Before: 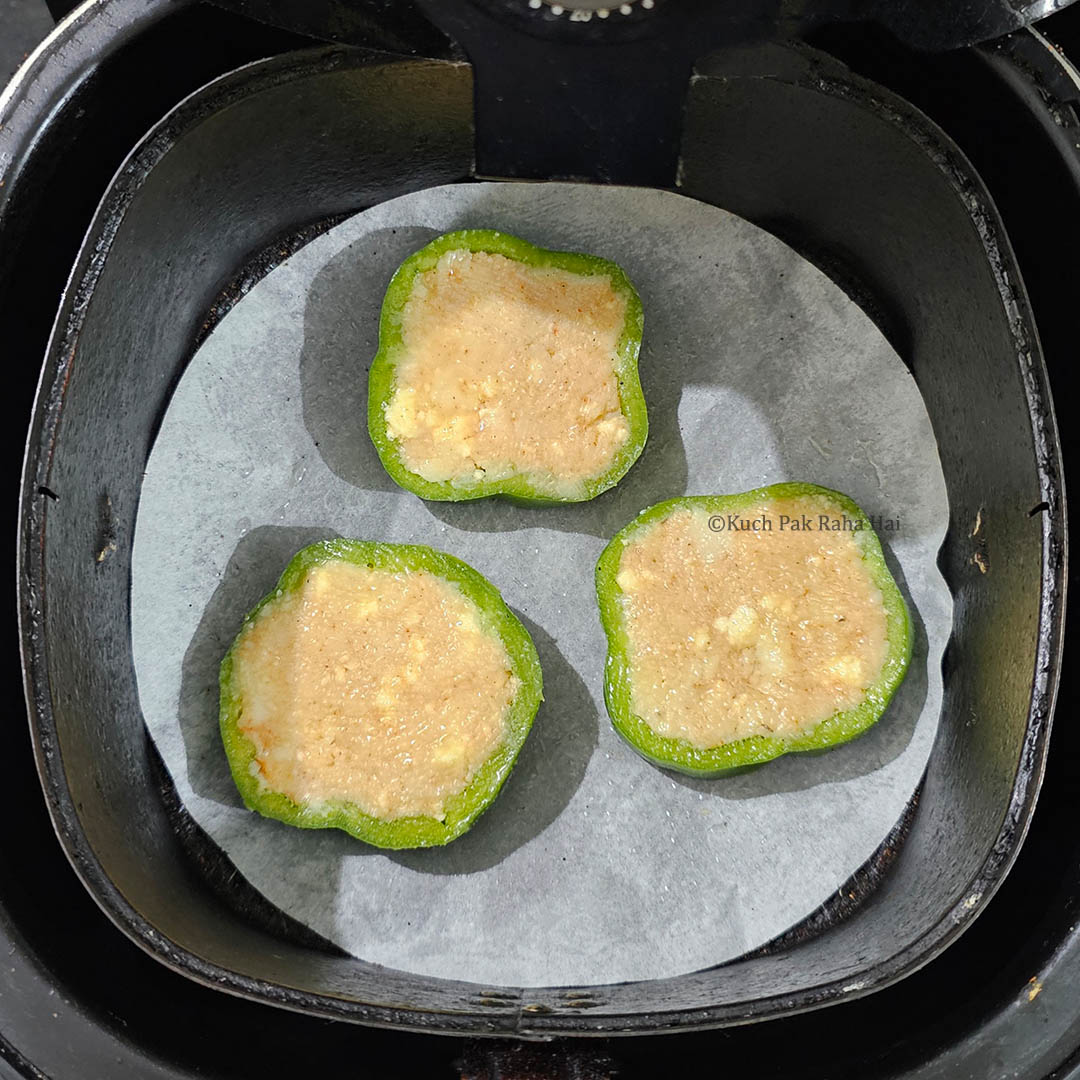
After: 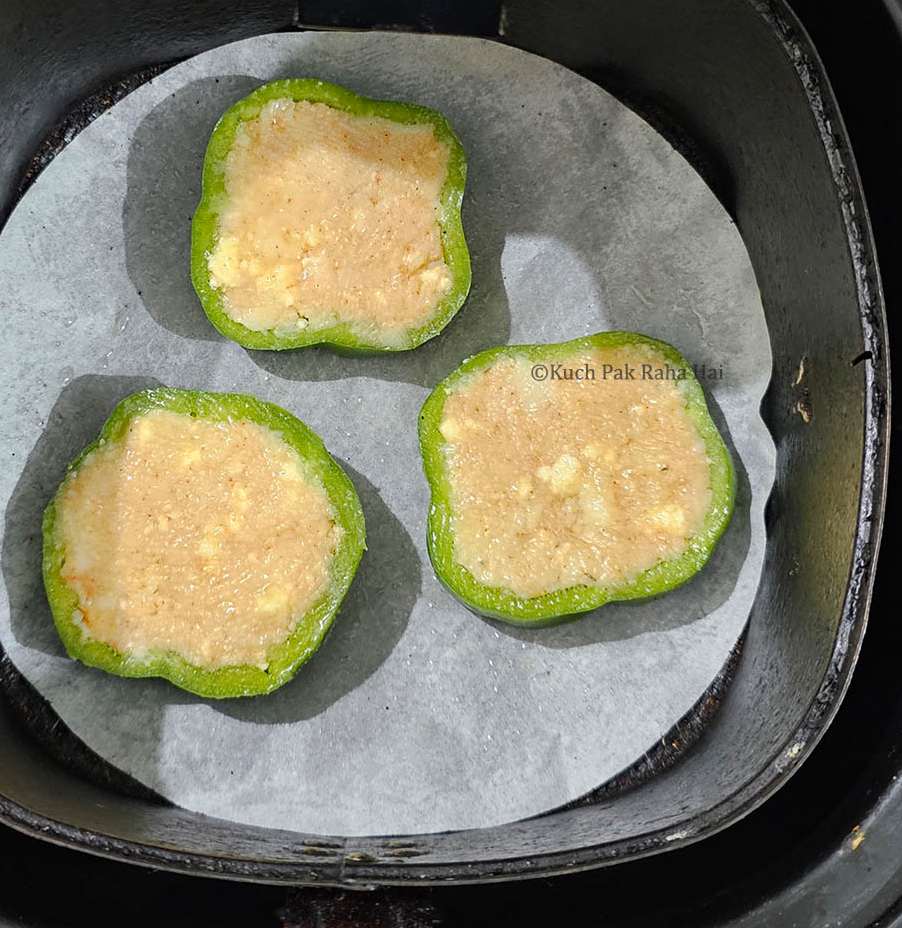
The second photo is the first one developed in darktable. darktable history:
crop: left 16.392%, top 14.042%
